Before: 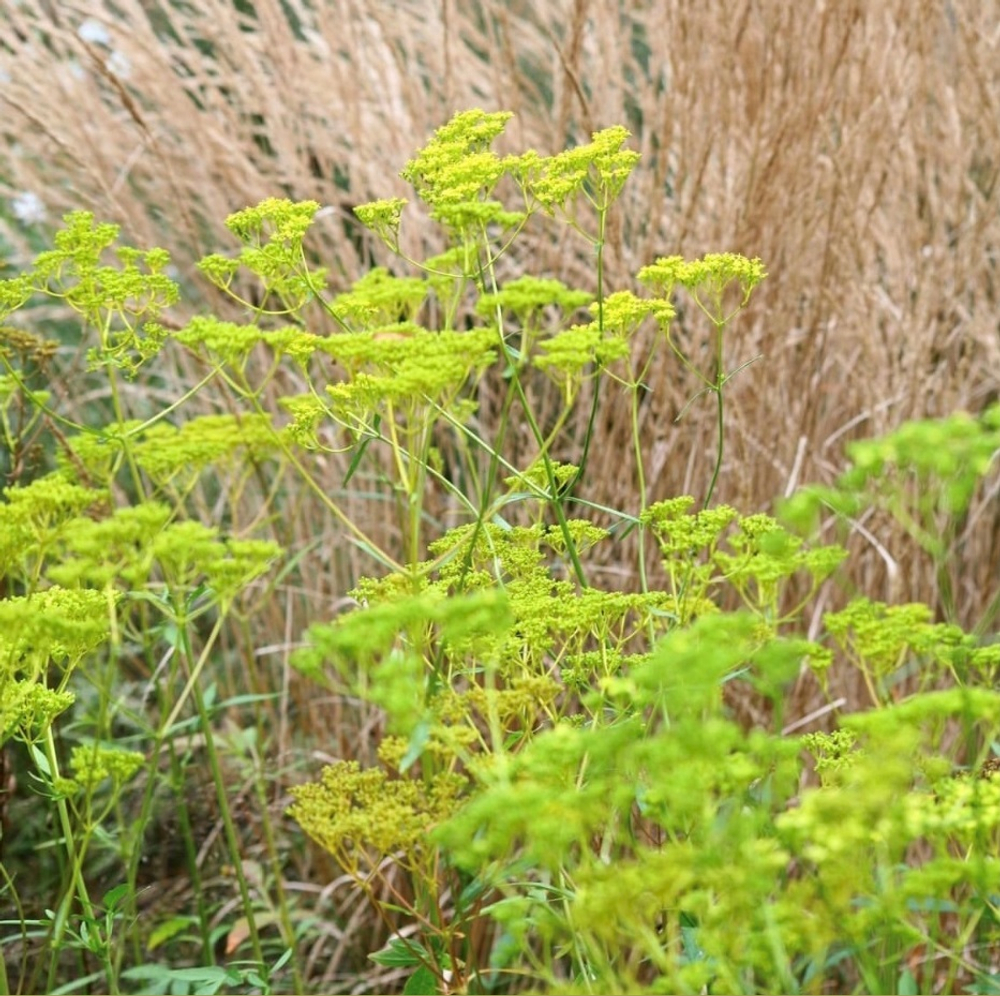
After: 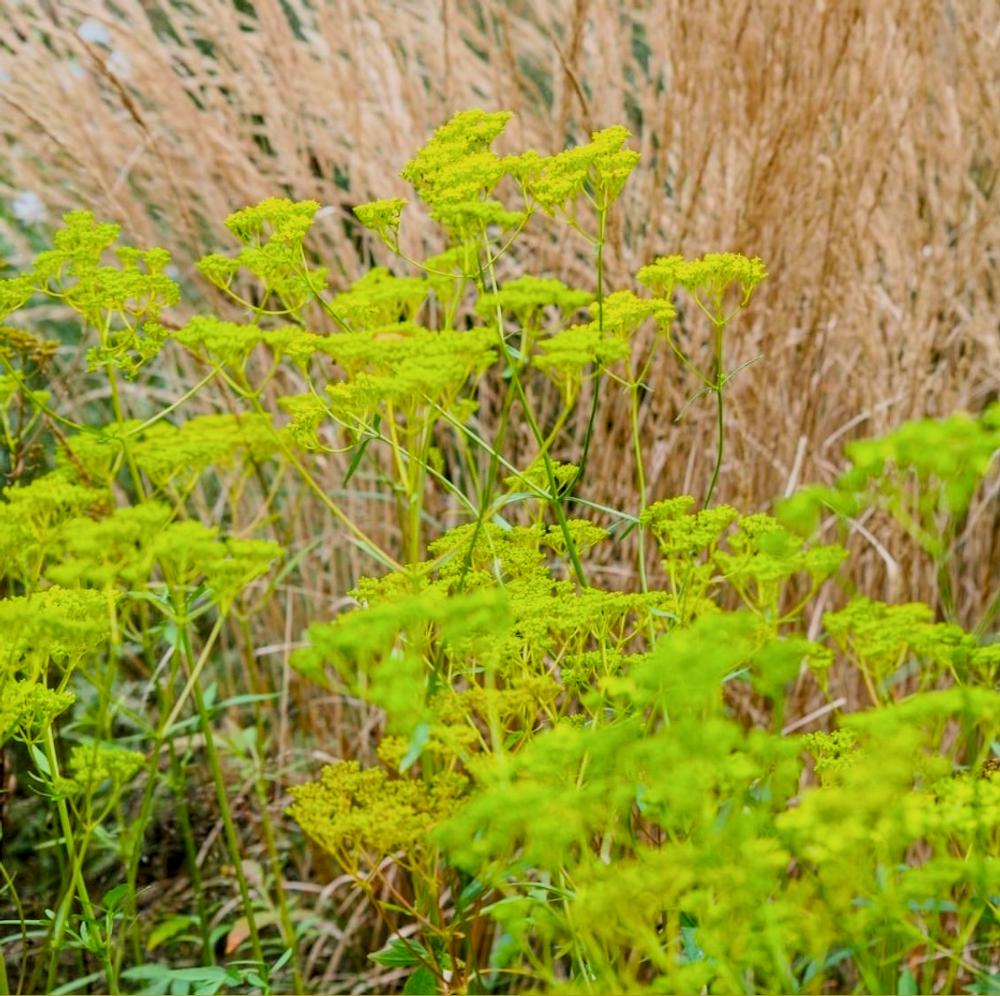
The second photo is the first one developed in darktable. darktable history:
filmic rgb: black relative exposure -7.48 EV, white relative exposure 4.83 EV, hardness 3.4, color science v6 (2022)
local contrast: on, module defaults
color balance rgb: perceptual saturation grading › global saturation 25%, global vibrance 20%
tone equalizer: on, module defaults
